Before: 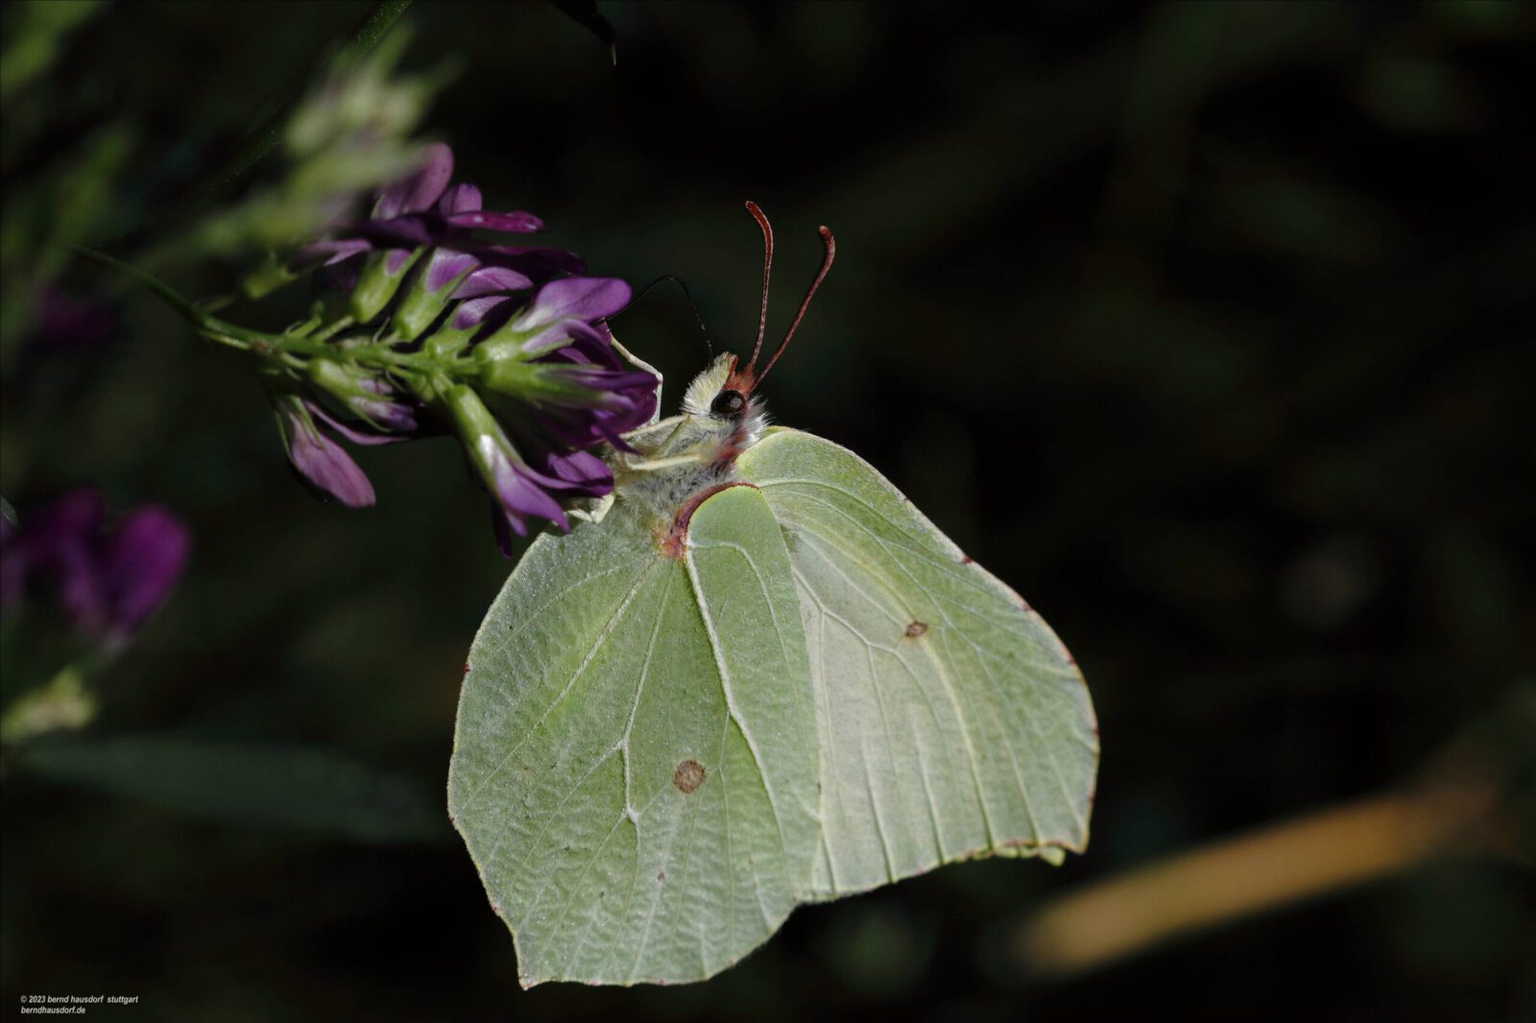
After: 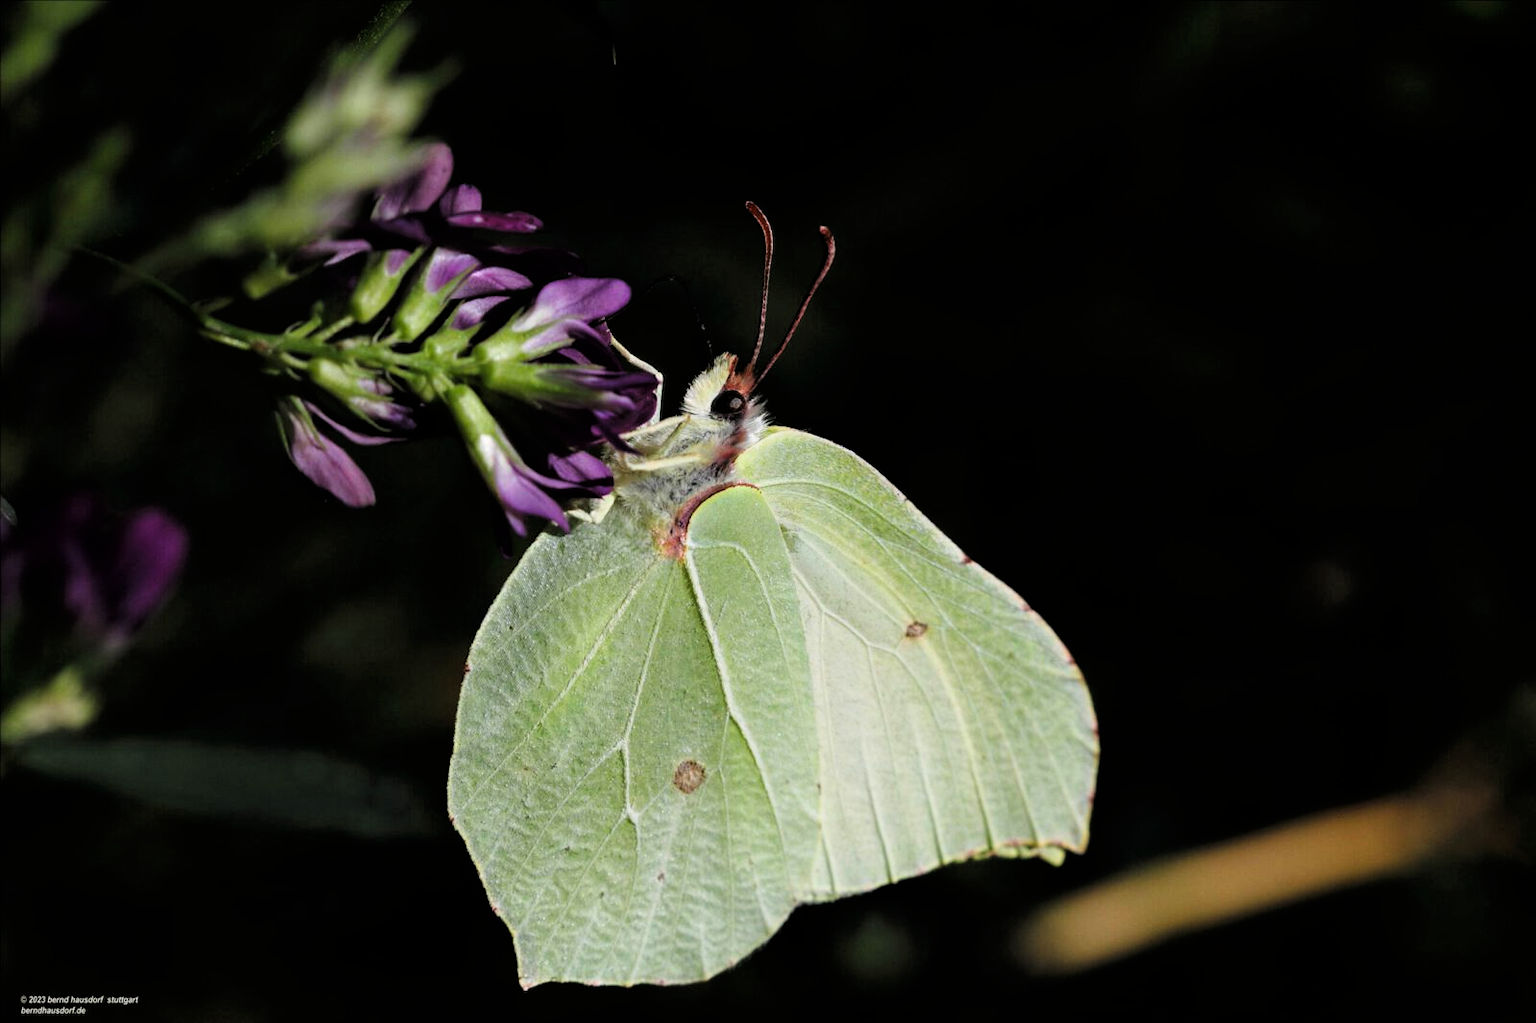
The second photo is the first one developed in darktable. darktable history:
tone curve: curves: ch0 [(0, 0) (0.082, 0.02) (0.129, 0.078) (0.275, 0.301) (0.67, 0.809) (1, 1)], color space Lab, linked channels, preserve colors none
